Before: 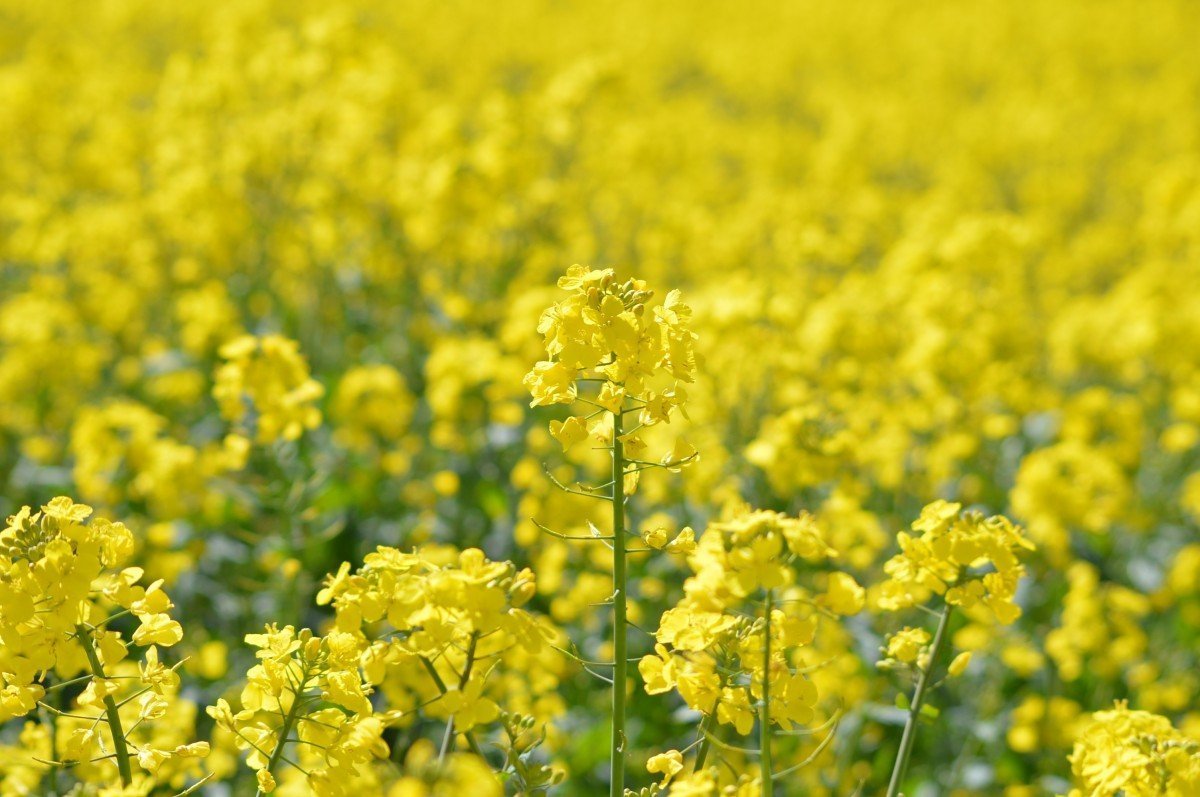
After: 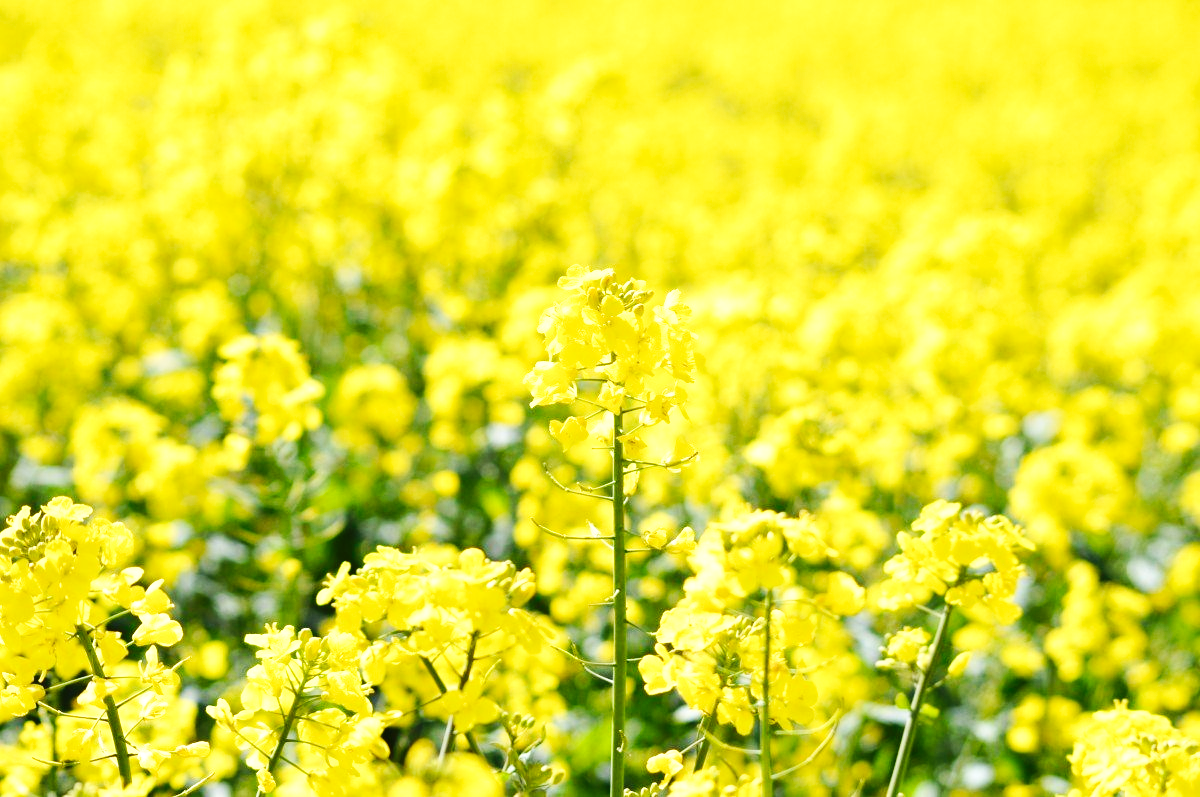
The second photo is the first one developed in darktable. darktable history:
base curve: curves: ch0 [(0, 0) (0.032, 0.025) (0.121, 0.166) (0.206, 0.329) (0.605, 0.79) (1, 1)], preserve colors none
tone equalizer: -8 EV -0.75 EV, -7 EV -0.7 EV, -6 EV -0.6 EV, -5 EV -0.4 EV, -3 EV 0.4 EV, -2 EV 0.6 EV, -1 EV 0.7 EV, +0 EV 0.75 EV, edges refinement/feathering 500, mask exposure compensation -1.57 EV, preserve details no
exposure: compensate highlight preservation false
